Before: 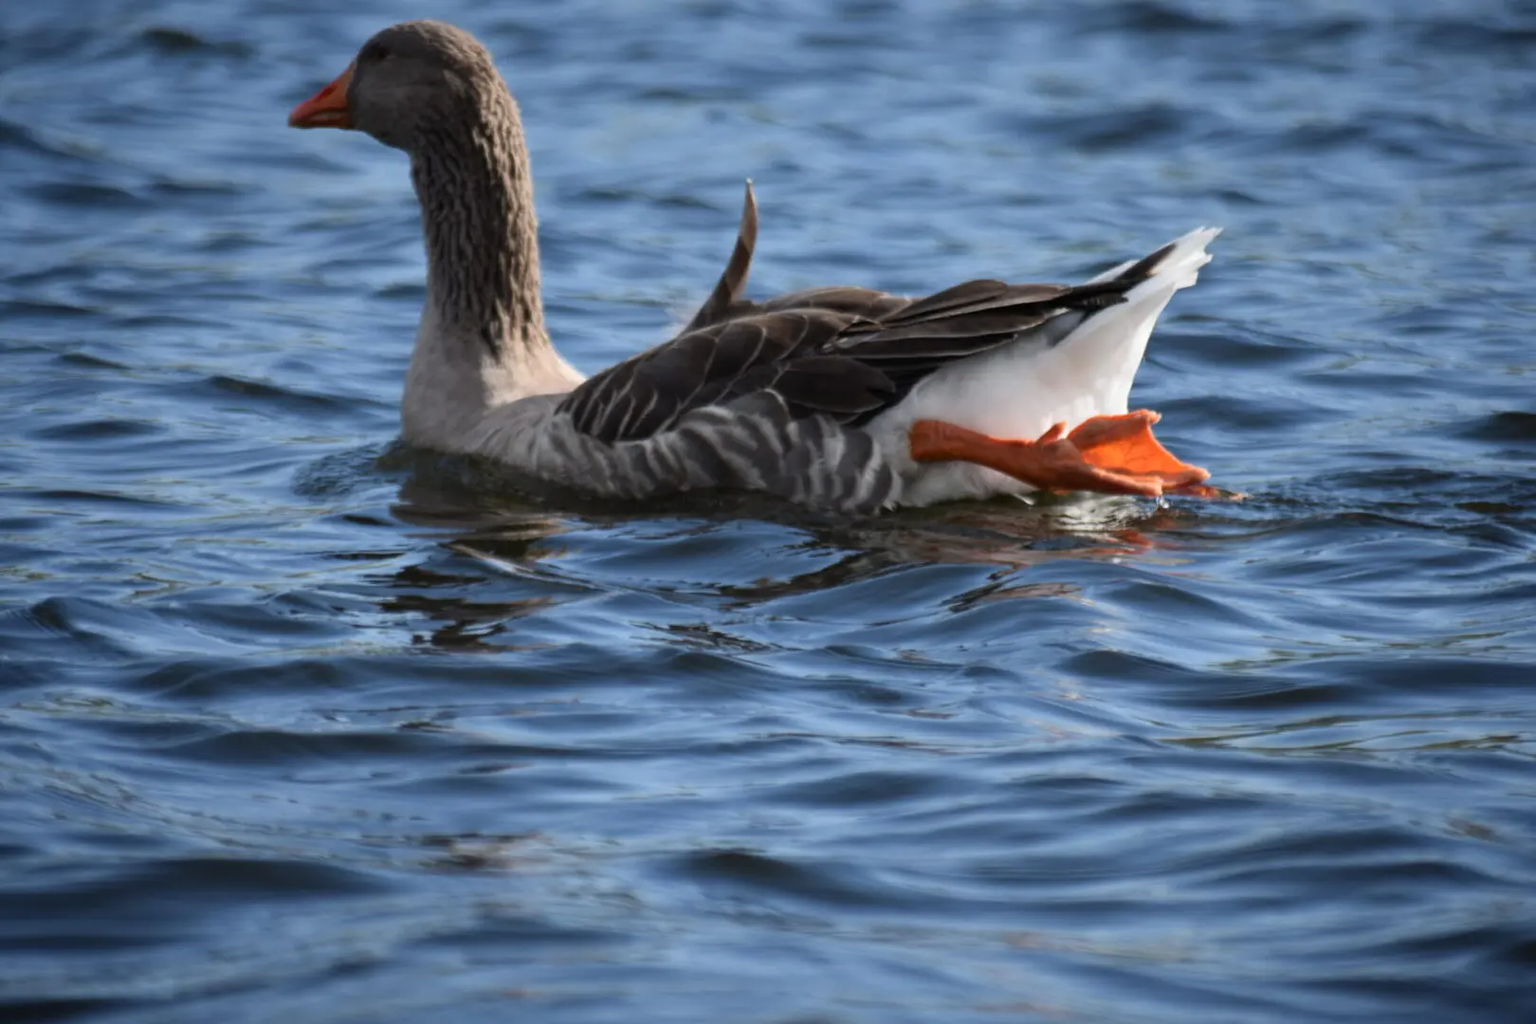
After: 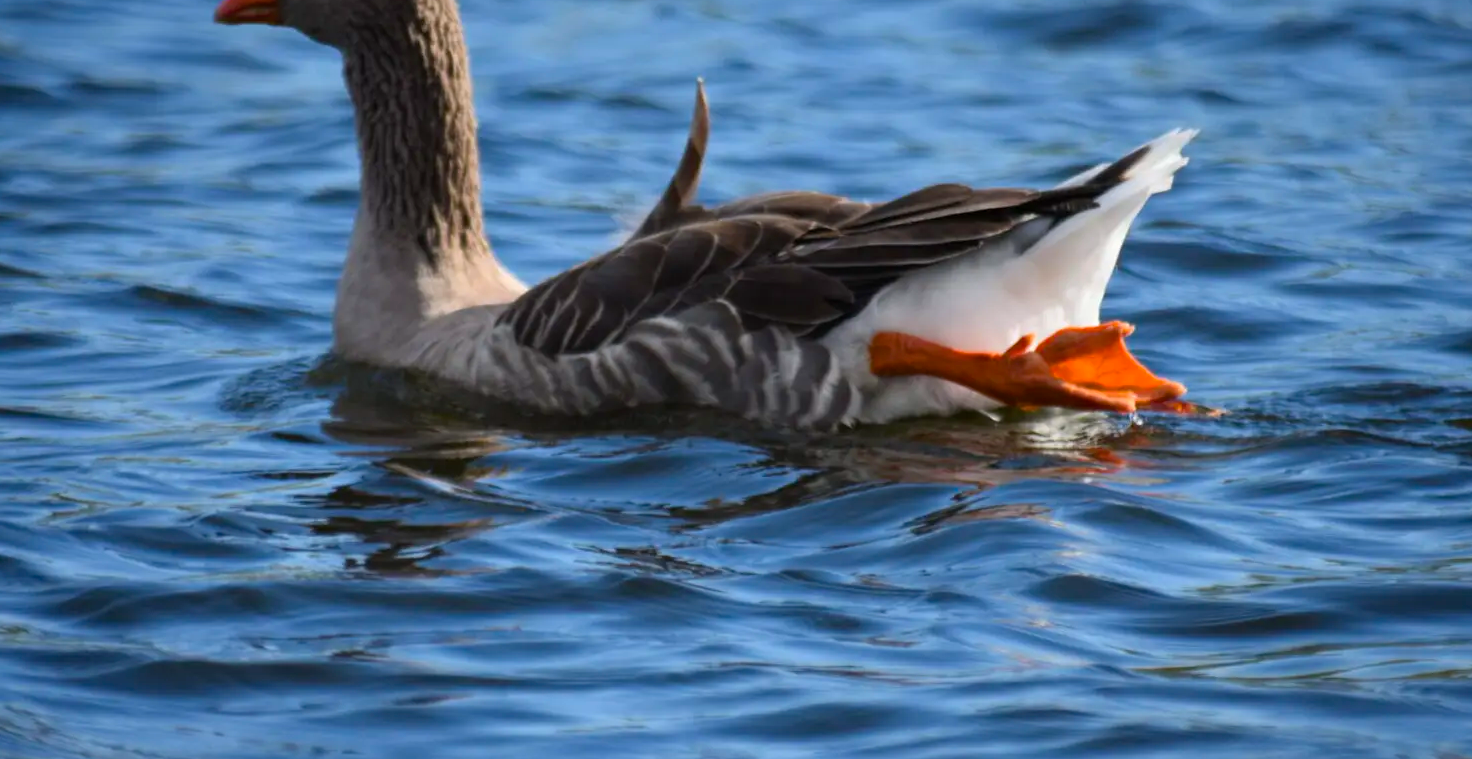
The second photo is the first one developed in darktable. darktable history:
crop: left 5.596%, top 10.314%, right 3.534%, bottom 19.395%
color balance rgb: linear chroma grading › global chroma 10%, perceptual saturation grading › global saturation 30%, global vibrance 10%
